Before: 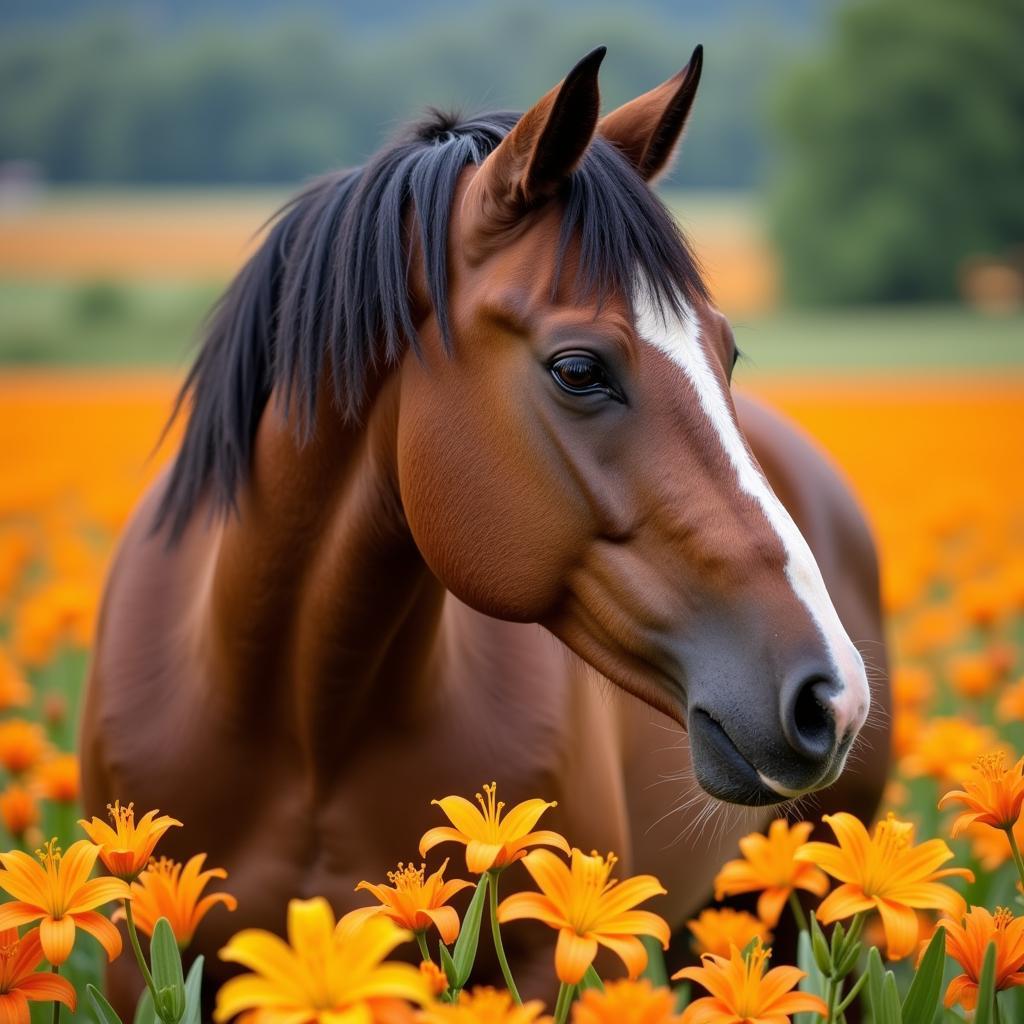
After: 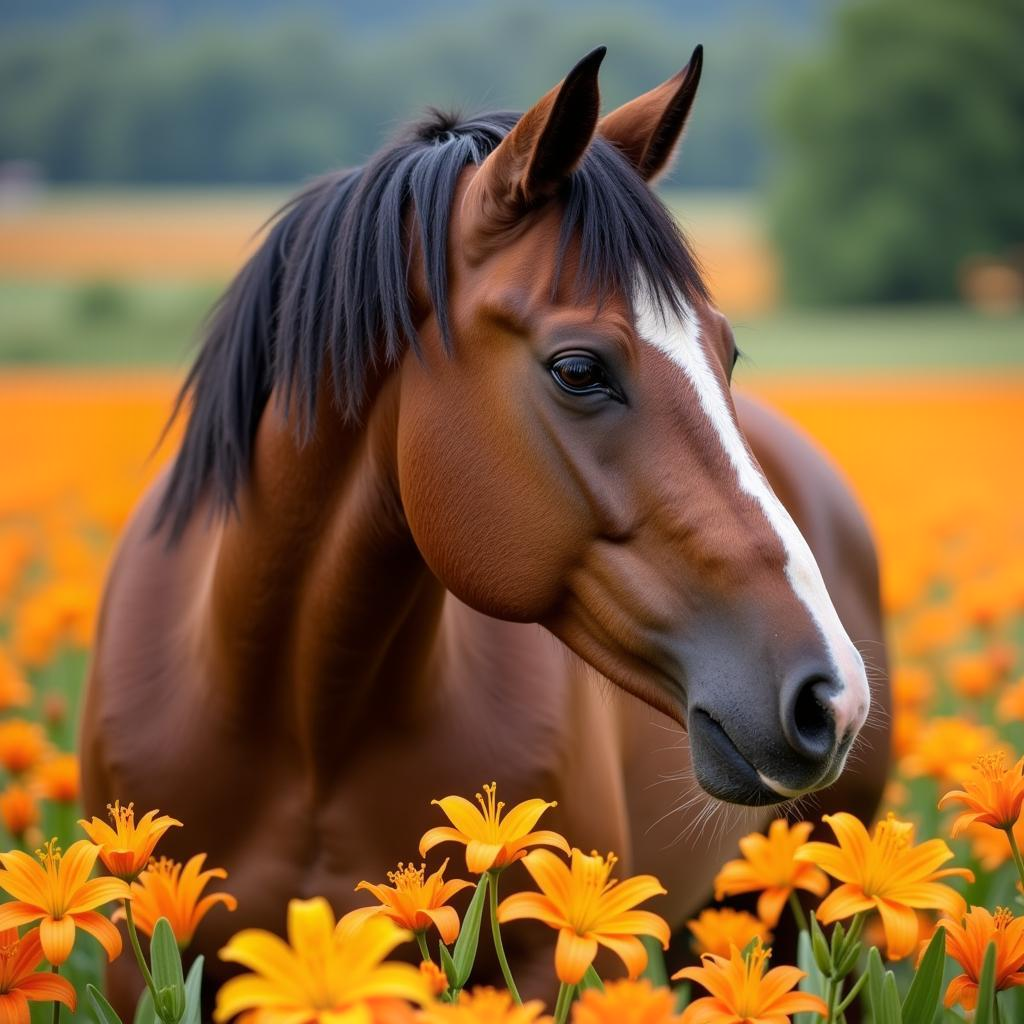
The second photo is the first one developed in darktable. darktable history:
shadows and highlights: shadows -21.26, highlights 99.54, soften with gaussian
